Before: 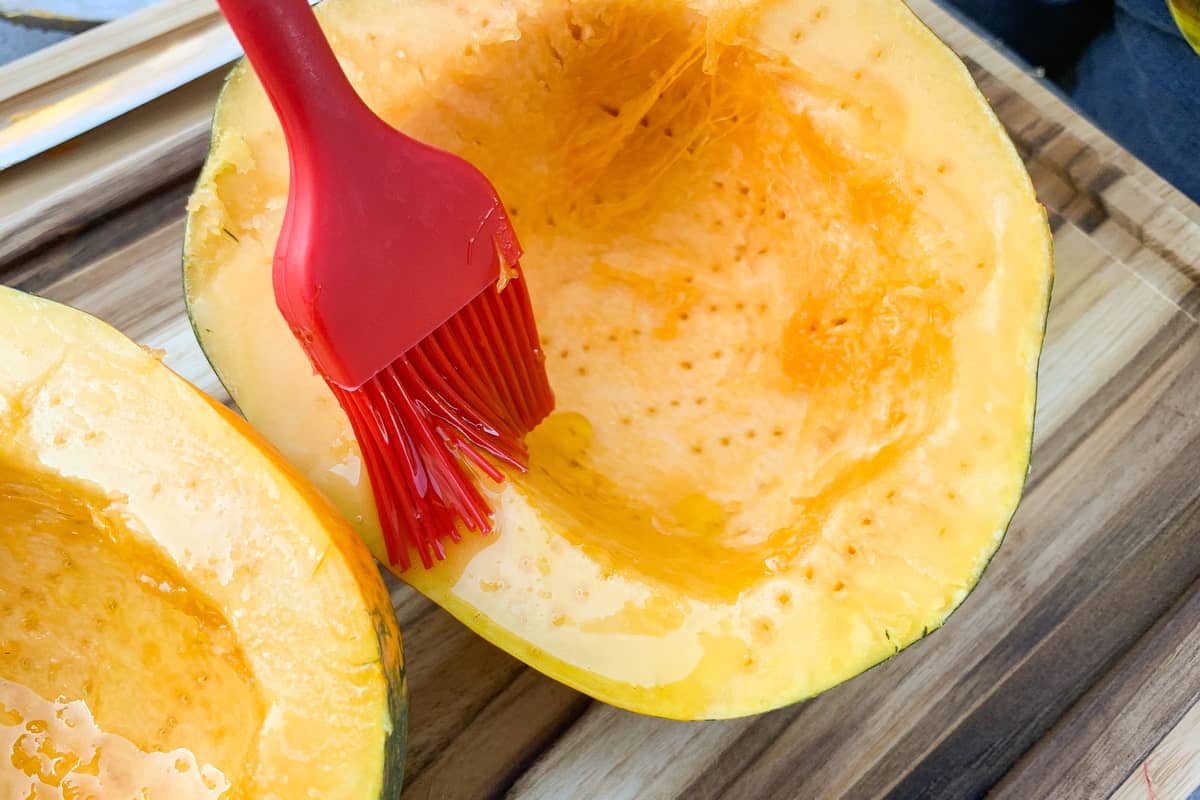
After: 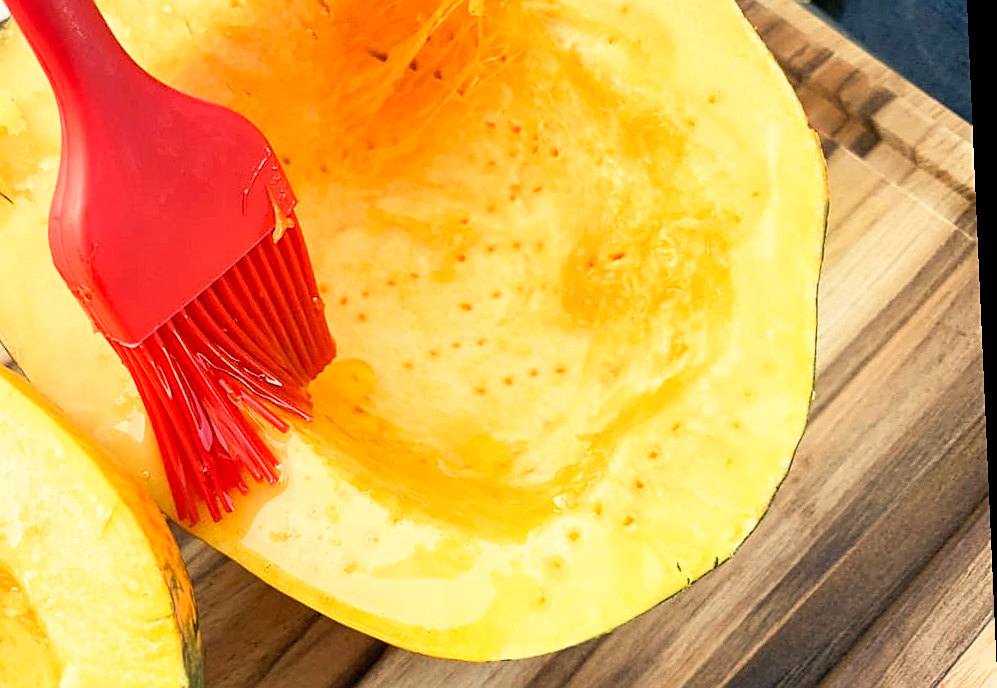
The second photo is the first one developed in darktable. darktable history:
base curve: curves: ch0 [(0, 0) (0.688, 0.865) (1, 1)], preserve colors none
sharpen: on, module defaults
crop: left 19.159%, top 9.58%, bottom 9.58%
rotate and perspective: rotation -2.56°, automatic cropping off
white balance: red 1.138, green 0.996, blue 0.812
